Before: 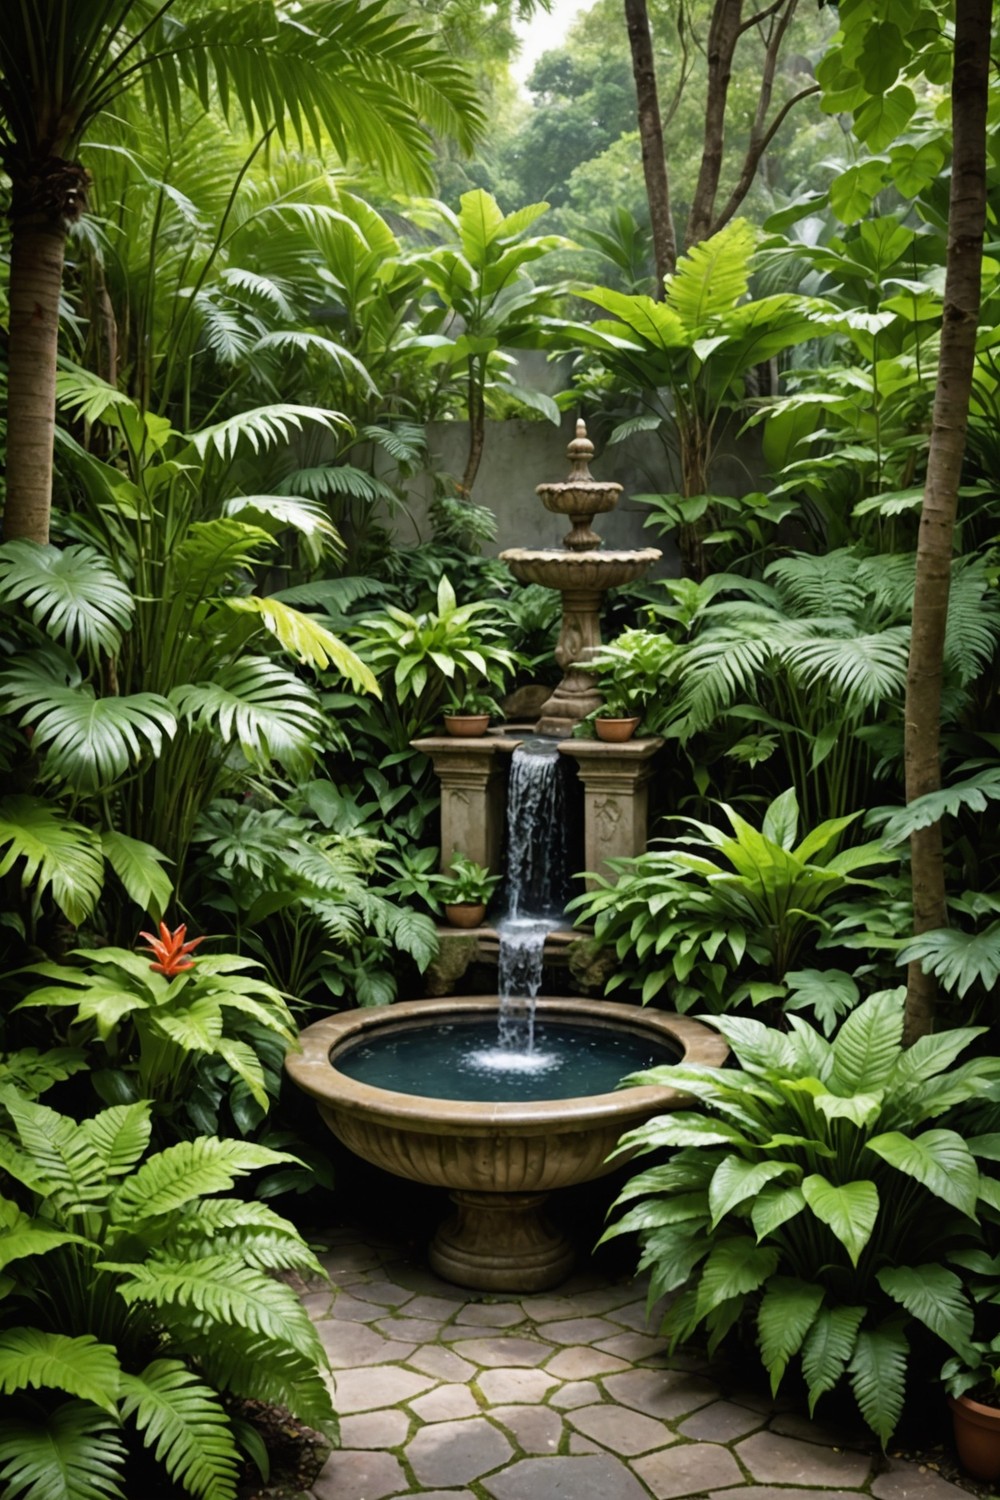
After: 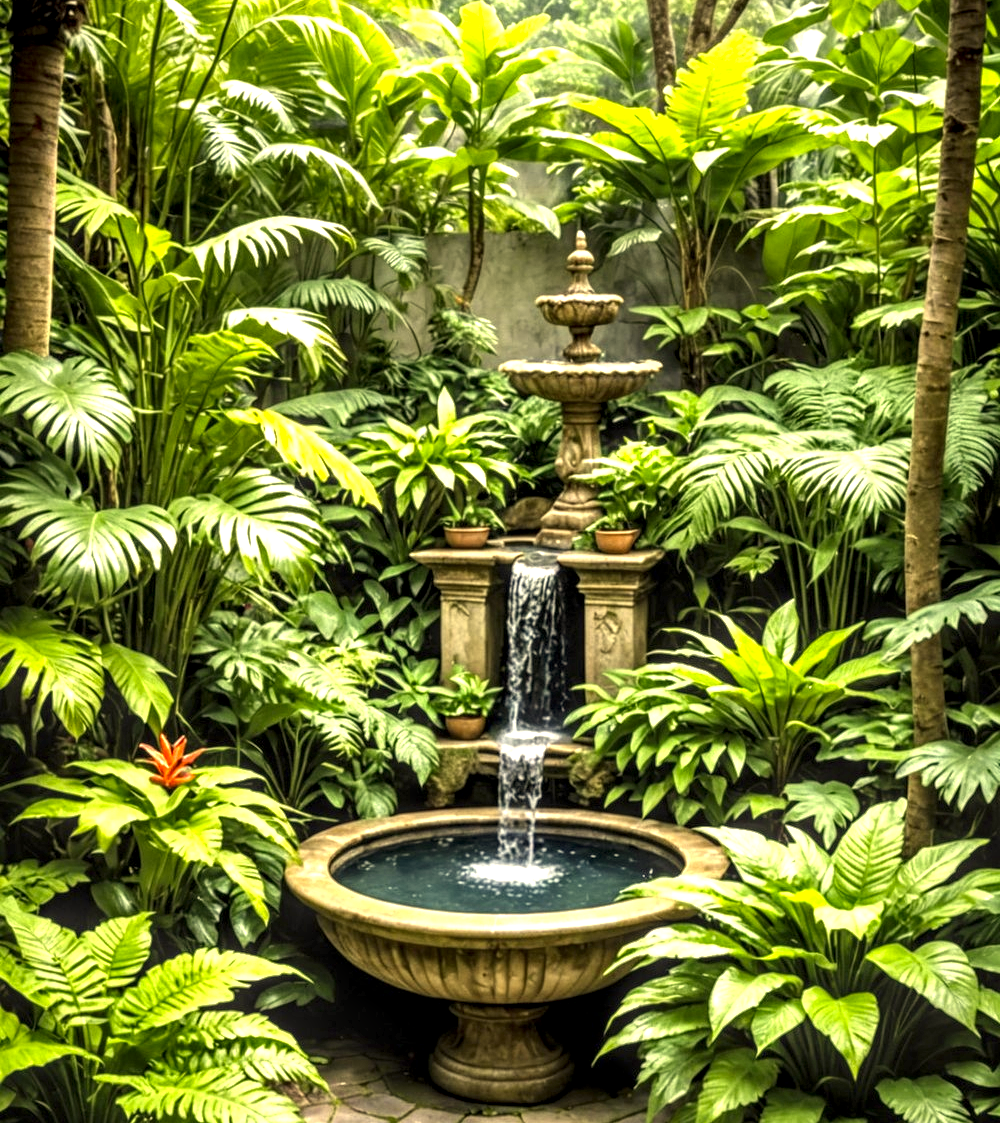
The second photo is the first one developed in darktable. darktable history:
color correction: highlights a* 2.69, highlights b* 22.9
exposure: black level correction 0, exposure 1.18 EV, compensate highlight preservation false
local contrast: highlights 6%, shadows 7%, detail 181%
crop and rotate: top 12.592%, bottom 12.497%
